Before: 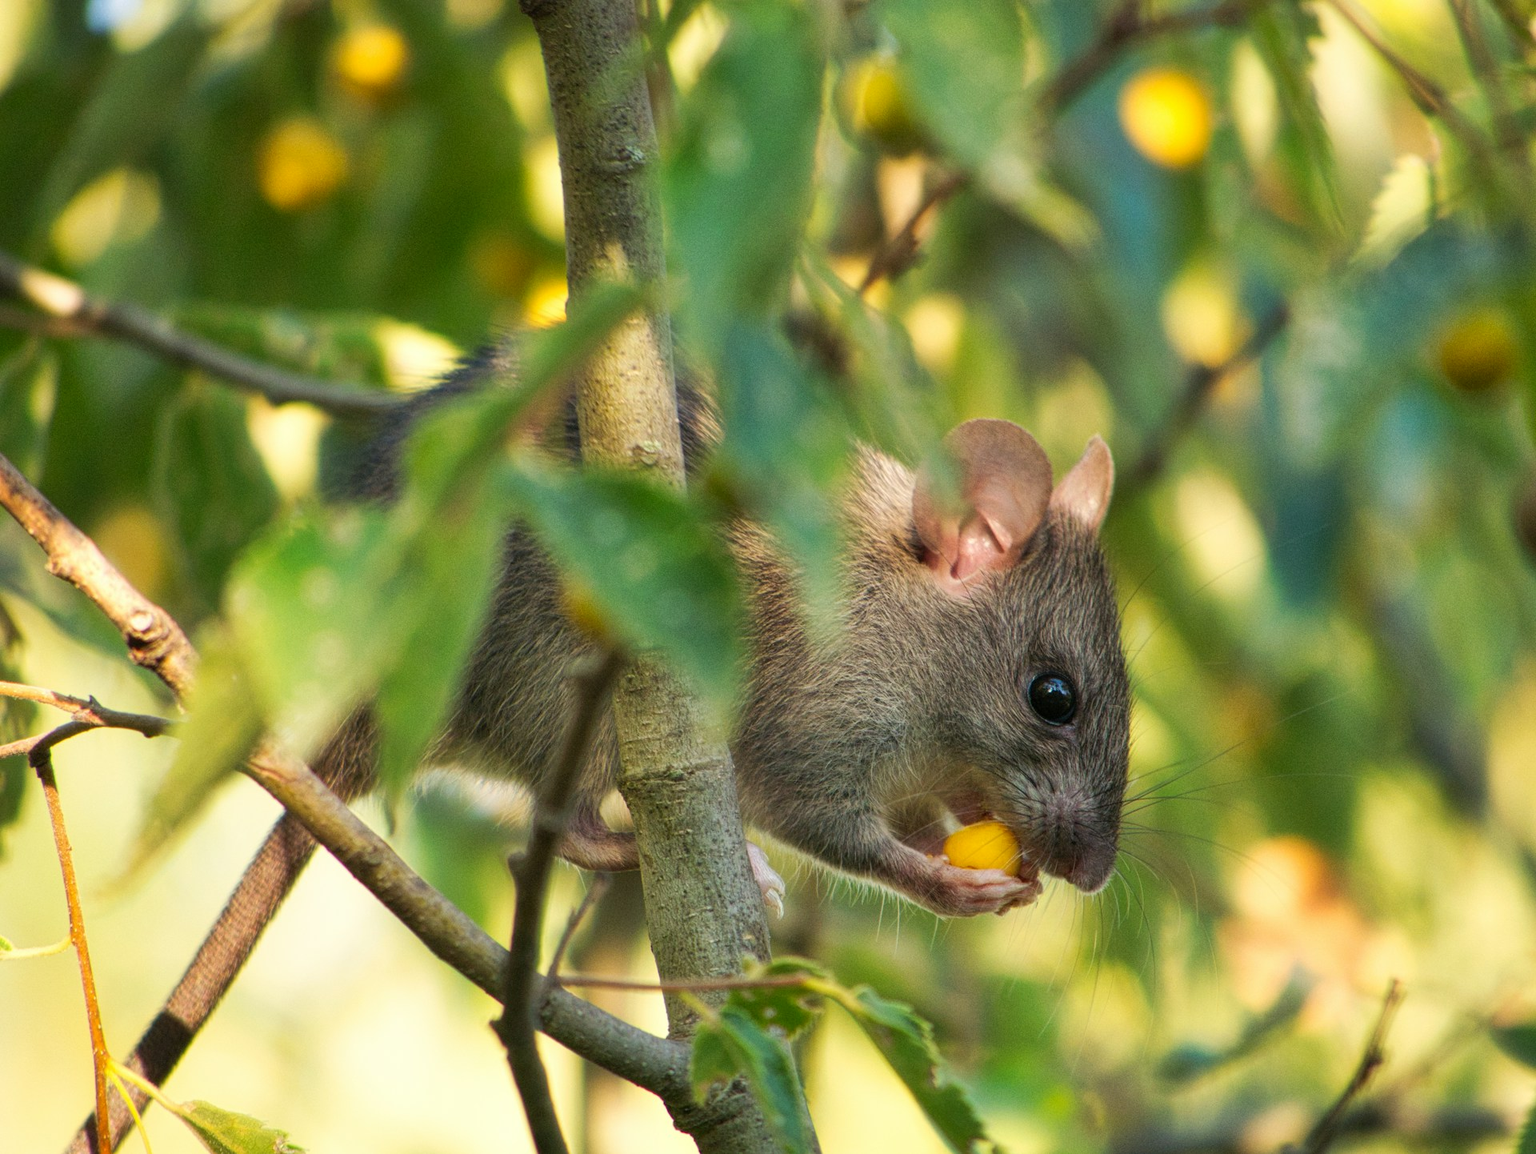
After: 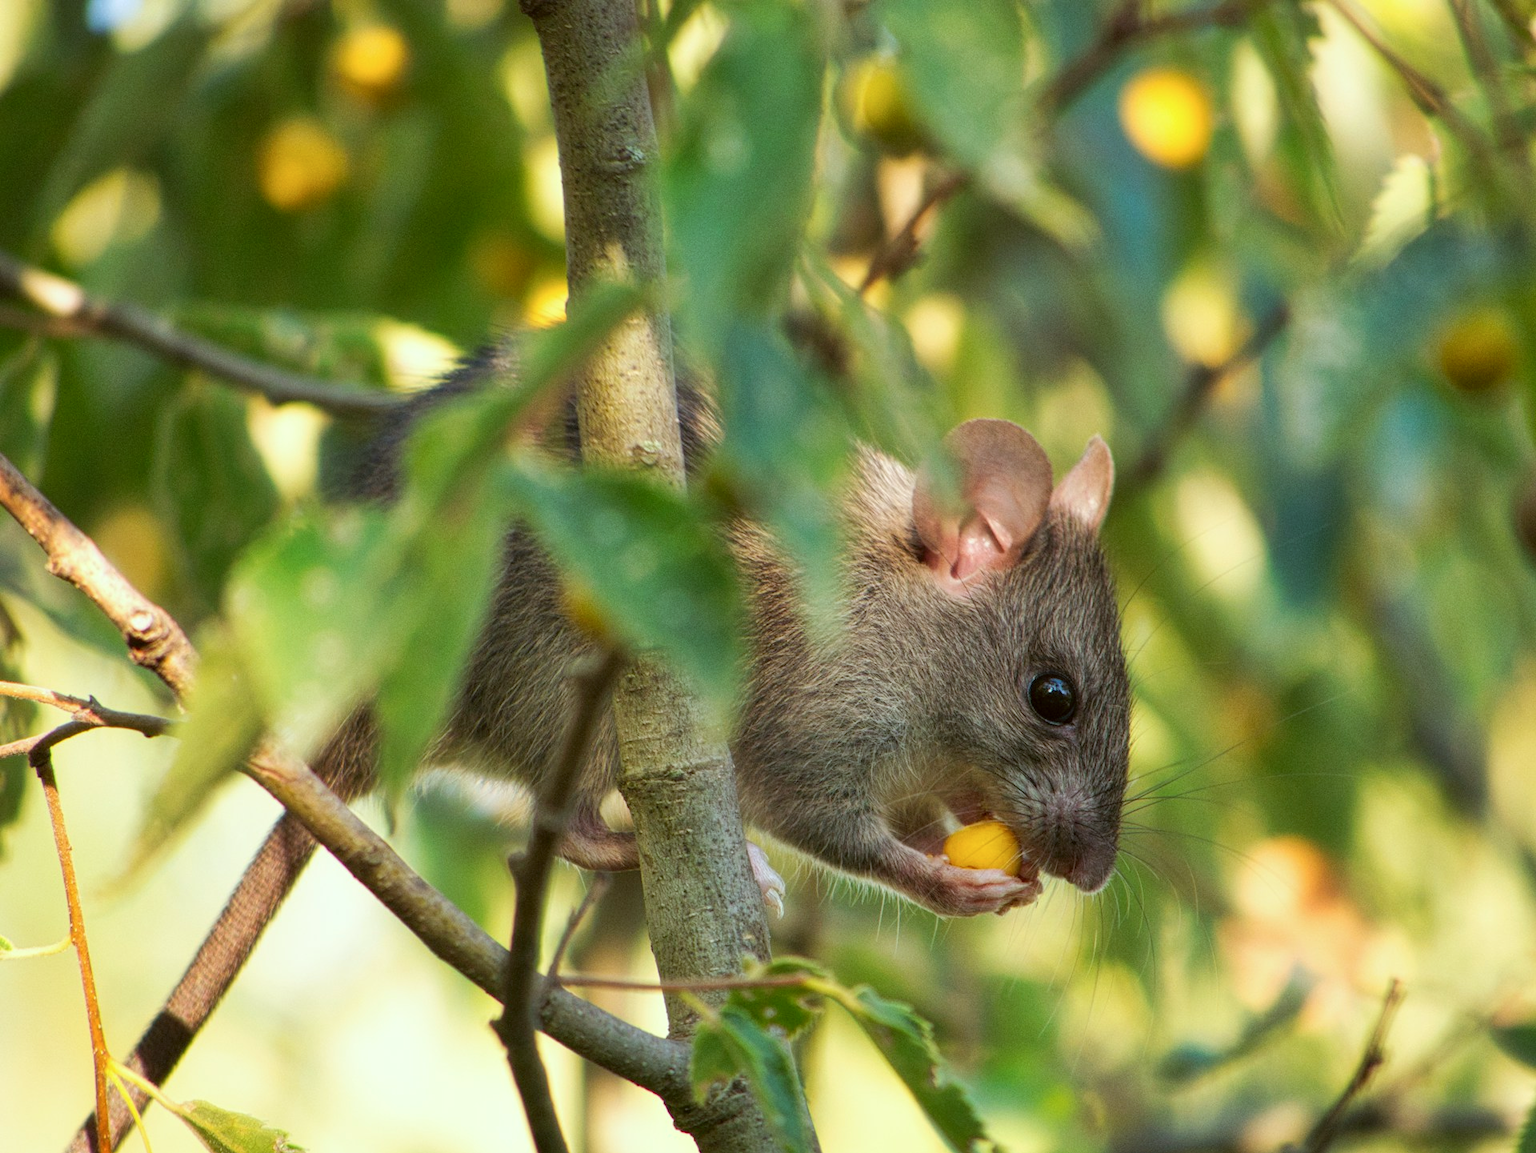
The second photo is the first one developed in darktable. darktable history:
color correction: highlights a* -3.28, highlights b* -6.92, shadows a* 3.14, shadows b* 5.43
